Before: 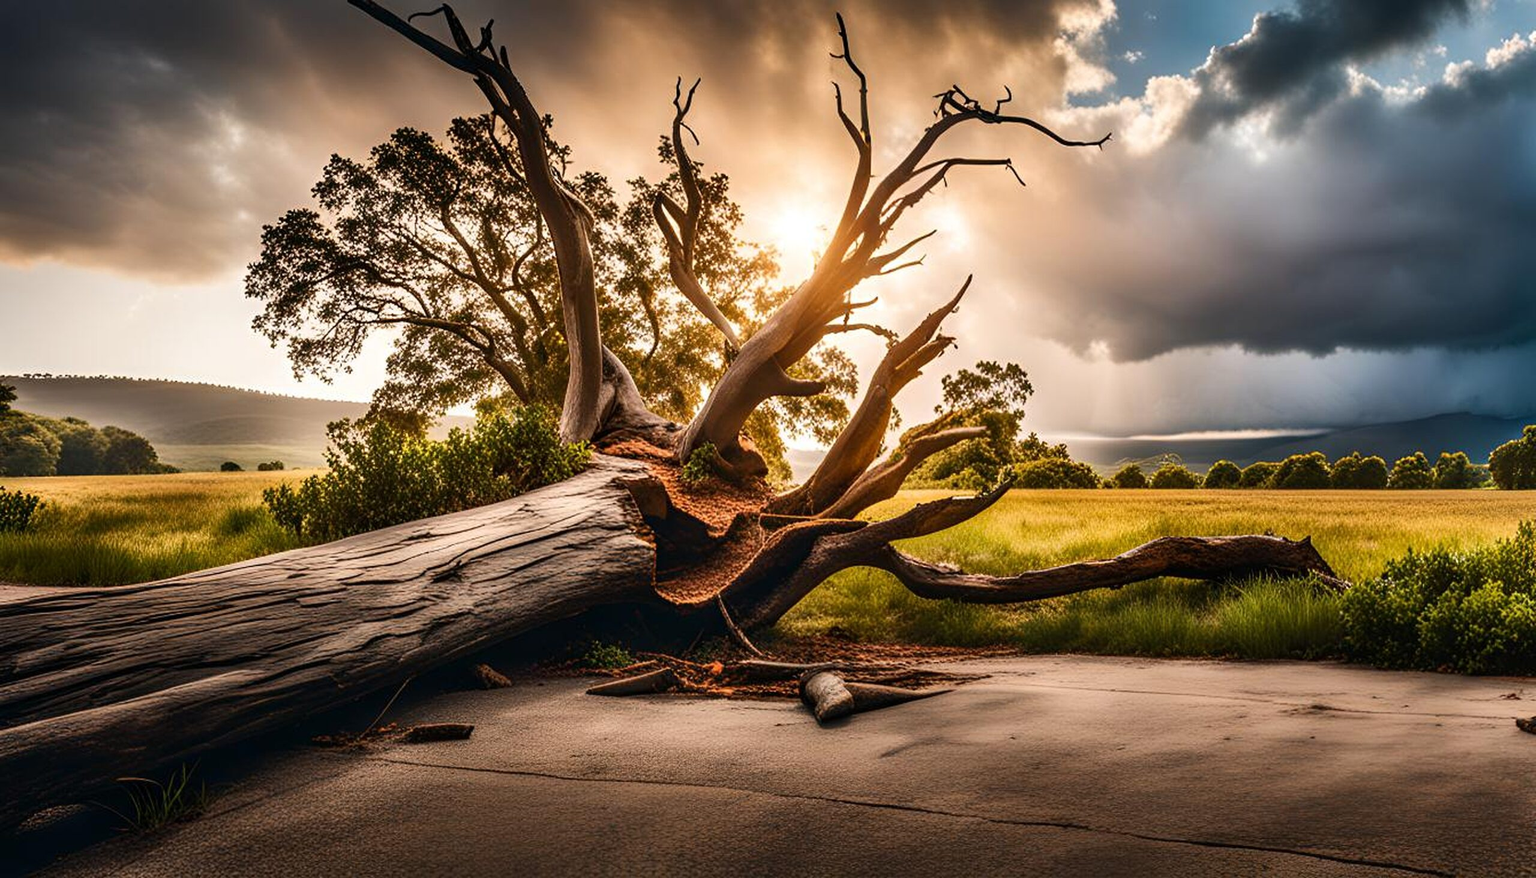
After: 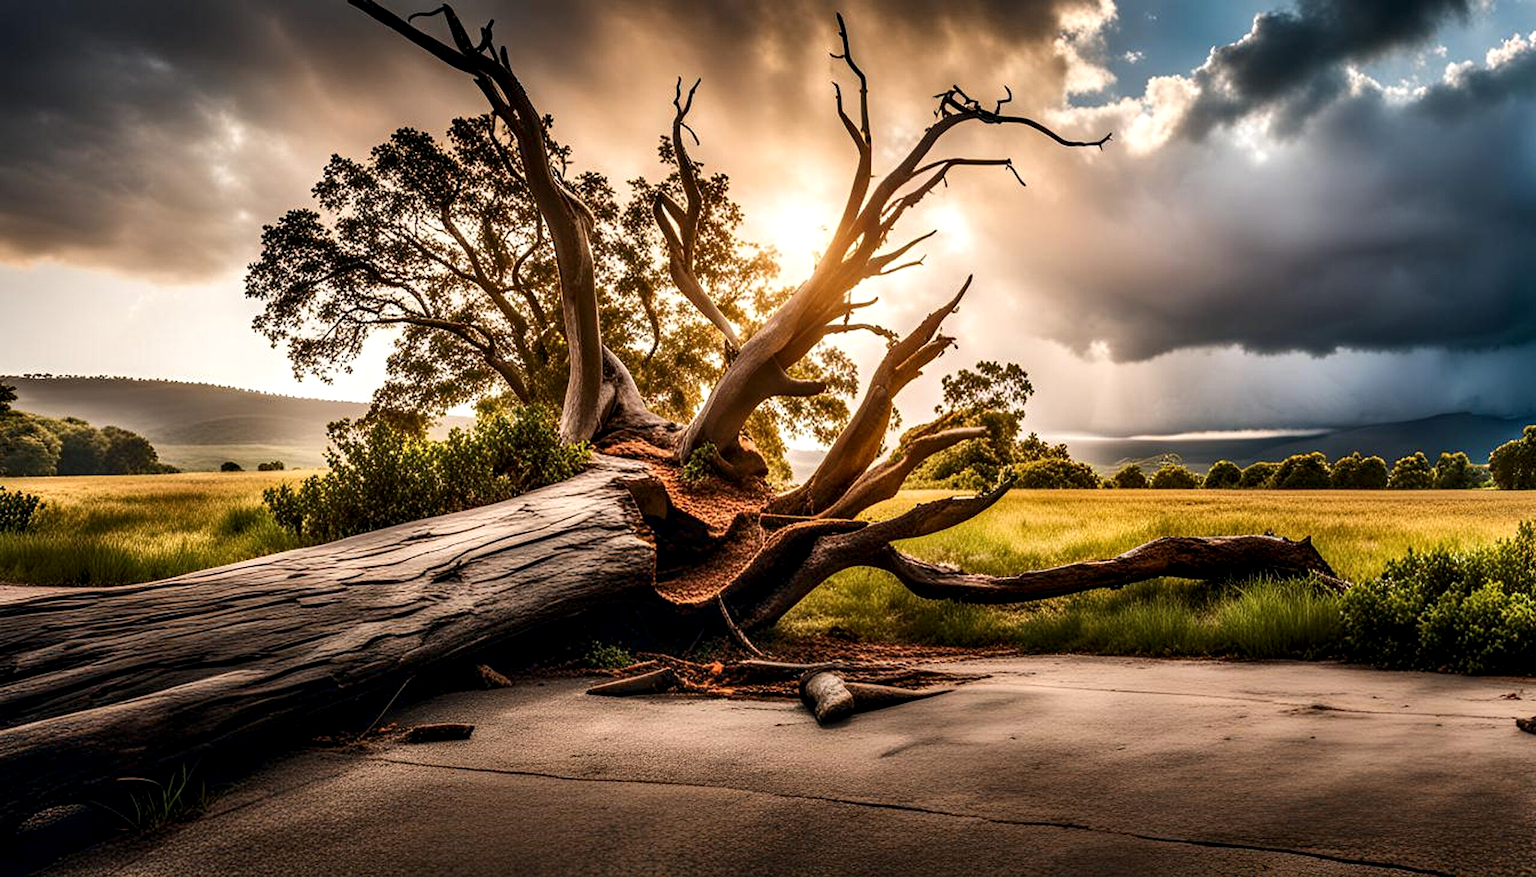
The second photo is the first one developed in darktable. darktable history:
local contrast: highlights 29%, shadows 76%, midtone range 0.747
